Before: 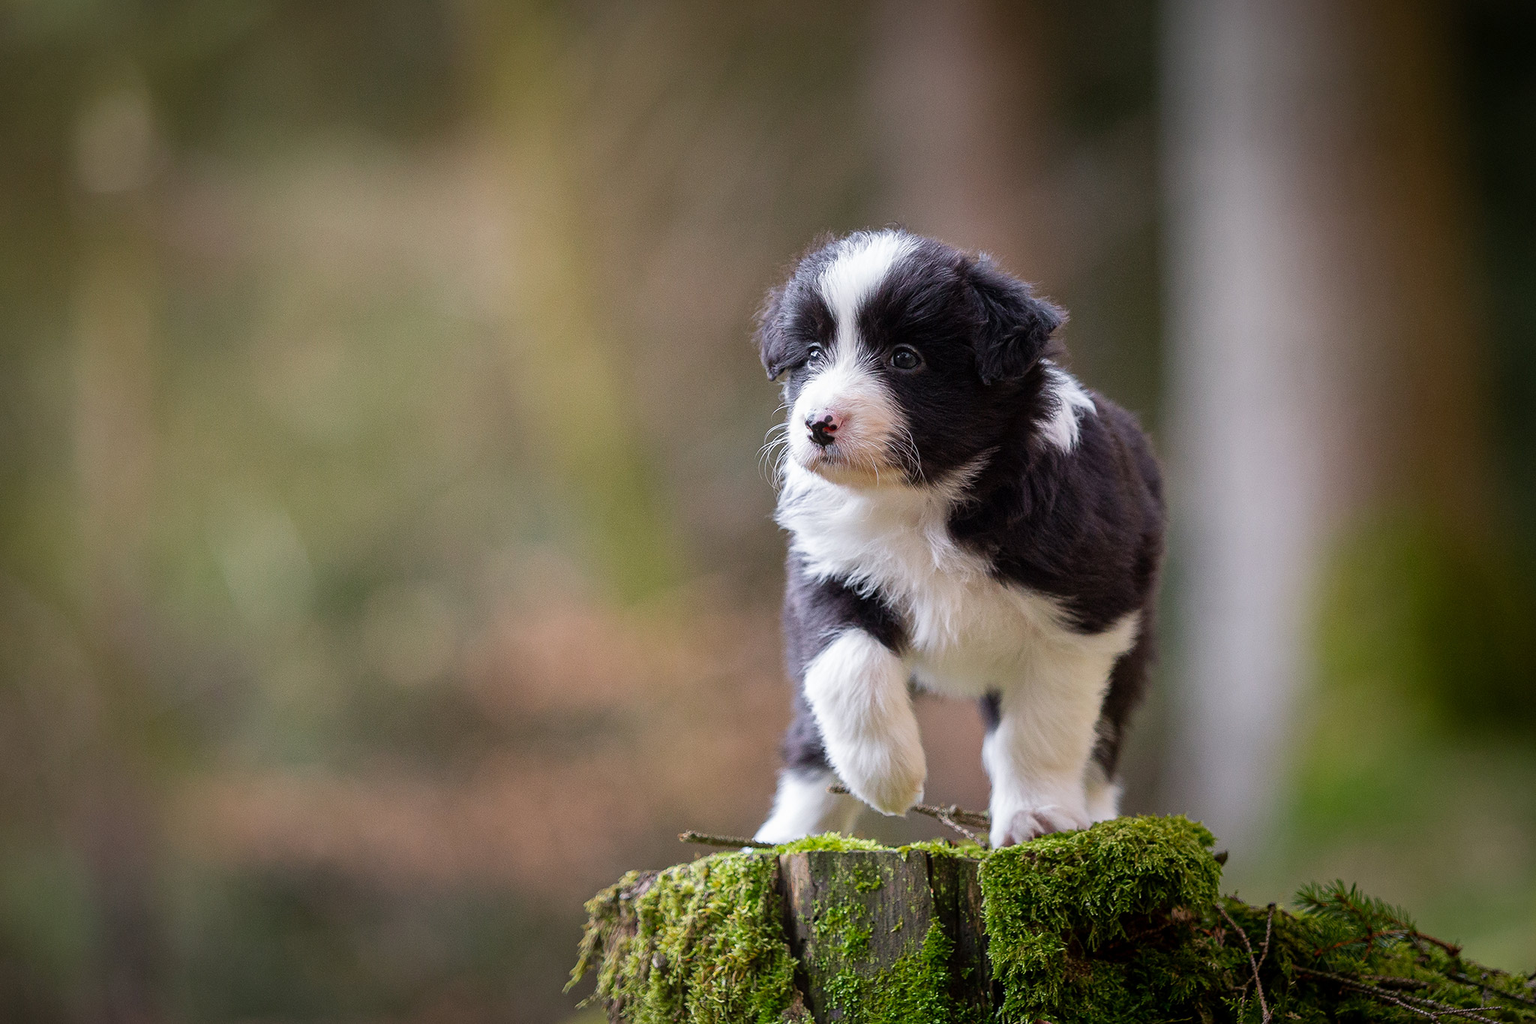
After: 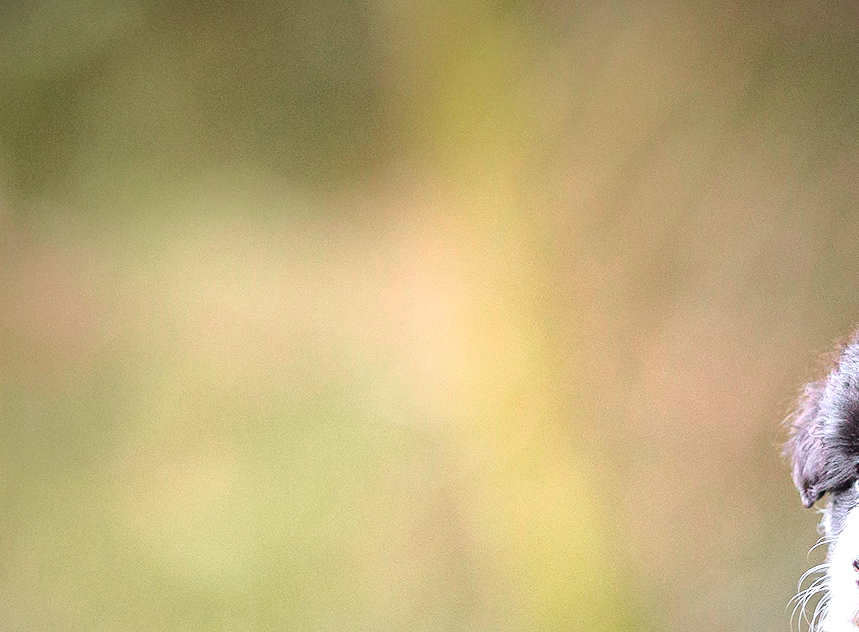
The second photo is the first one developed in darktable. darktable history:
exposure: black level correction 0, exposure 1.2 EV, compensate exposure bias true, compensate highlight preservation false
vignetting: fall-off start 85%, fall-off radius 80%, brightness -0.182, saturation -0.3, width/height ratio 1.219, dithering 8-bit output, unbound false
tone curve: curves: ch0 [(0, 0) (0.058, 0.027) (0.214, 0.183) (0.295, 0.288) (0.48, 0.541) (0.658, 0.703) (0.741, 0.775) (0.844, 0.866) (0.986, 0.957)]; ch1 [(0, 0) (0.172, 0.123) (0.312, 0.296) (0.437, 0.429) (0.471, 0.469) (0.502, 0.5) (0.513, 0.515) (0.572, 0.603) (0.617, 0.653) (0.68, 0.724) (0.889, 0.924) (1, 1)]; ch2 [(0, 0) (0.411, 0.424) (0.489, 0.49) (0.502, 0.5) (0.512, 0.524) (0.549, 0.578) (0.604, 0.628) (0.709, 0.748) (1, 1)], color space Lab, independent channels, preserve colors none
crop and rotate: left 10.817%, top 0.062%, right 47.194%, bottom 53.626%
